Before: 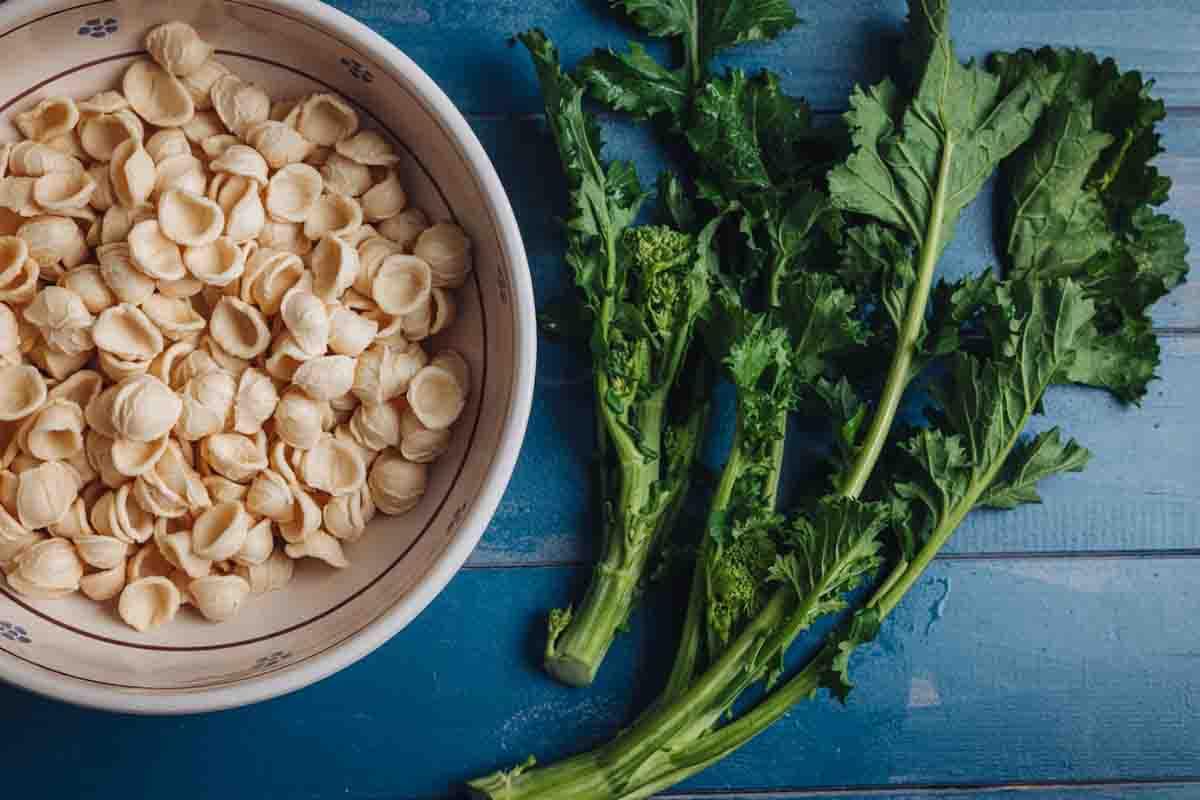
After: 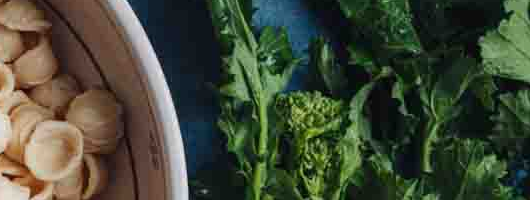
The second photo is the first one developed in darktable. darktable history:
tone equalizer: edges refinement/feathering 500, mask exposure compensation -1.57 EV, preserve details no
crop: left 29.027%, top 16.848%, right 26.779%, bottom 58.039%
